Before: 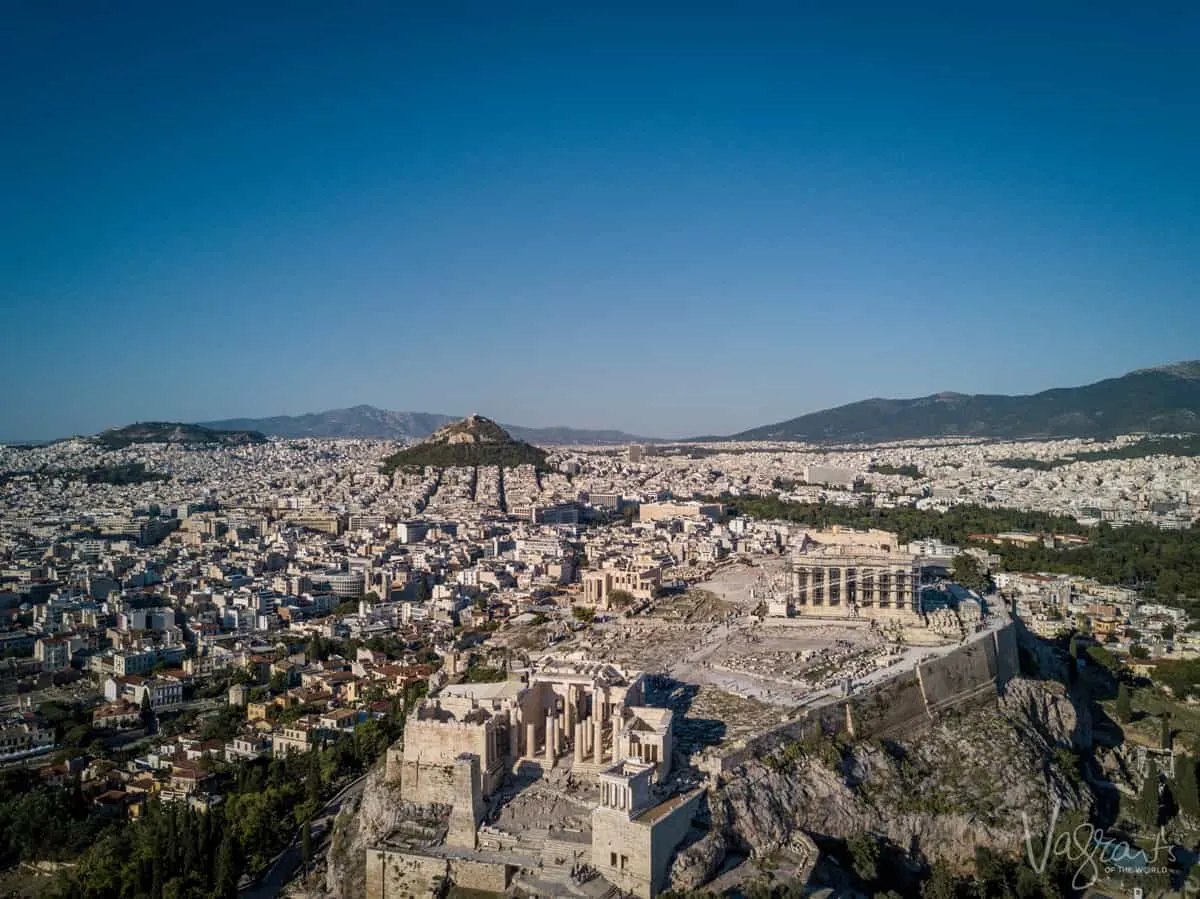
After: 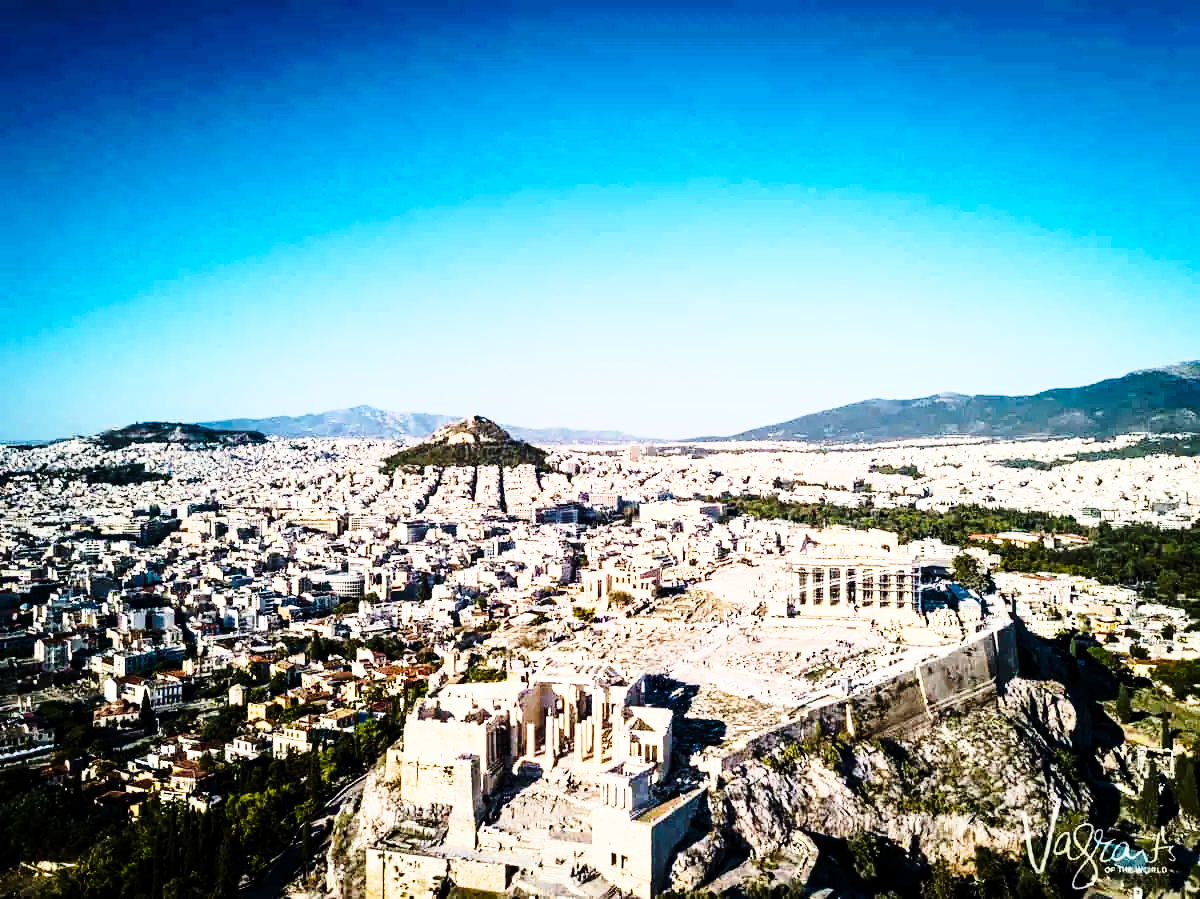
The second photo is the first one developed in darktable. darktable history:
color balance rgb: perceptual saturation grading › global saturation 20%, perceptual saturation grading › highlights -25%, perceptual saturation grading › shadows 50%
rgb curve: curves: ch0 [(0, 0) (0.21, 0.15) (0.24, 0.21) (0.5, 0.75) (0.75, 0.96) (0.89, 0.99) (1, 1)]; ch1 [(0, 0.02) (0.21, 0.13) (0.25, 0.2) (0.5, 0.67) (0.75, 0.9) (0.89, 0.97) (1, 1)]; ch2 [(0, 0.02) (0.21, 0.13) (0.25, 0.2) (0.5, 0.67) (0.75, 0.9) (0.89, 0.97) (1, 1)], compensate middle gray true
base curve: curves: ch0 [(0, 0) (0.028, 0.03) (0.121, 0.232) (0.46, 0.748) (0.859, 0.968) (1, 1)], preserve colors none
